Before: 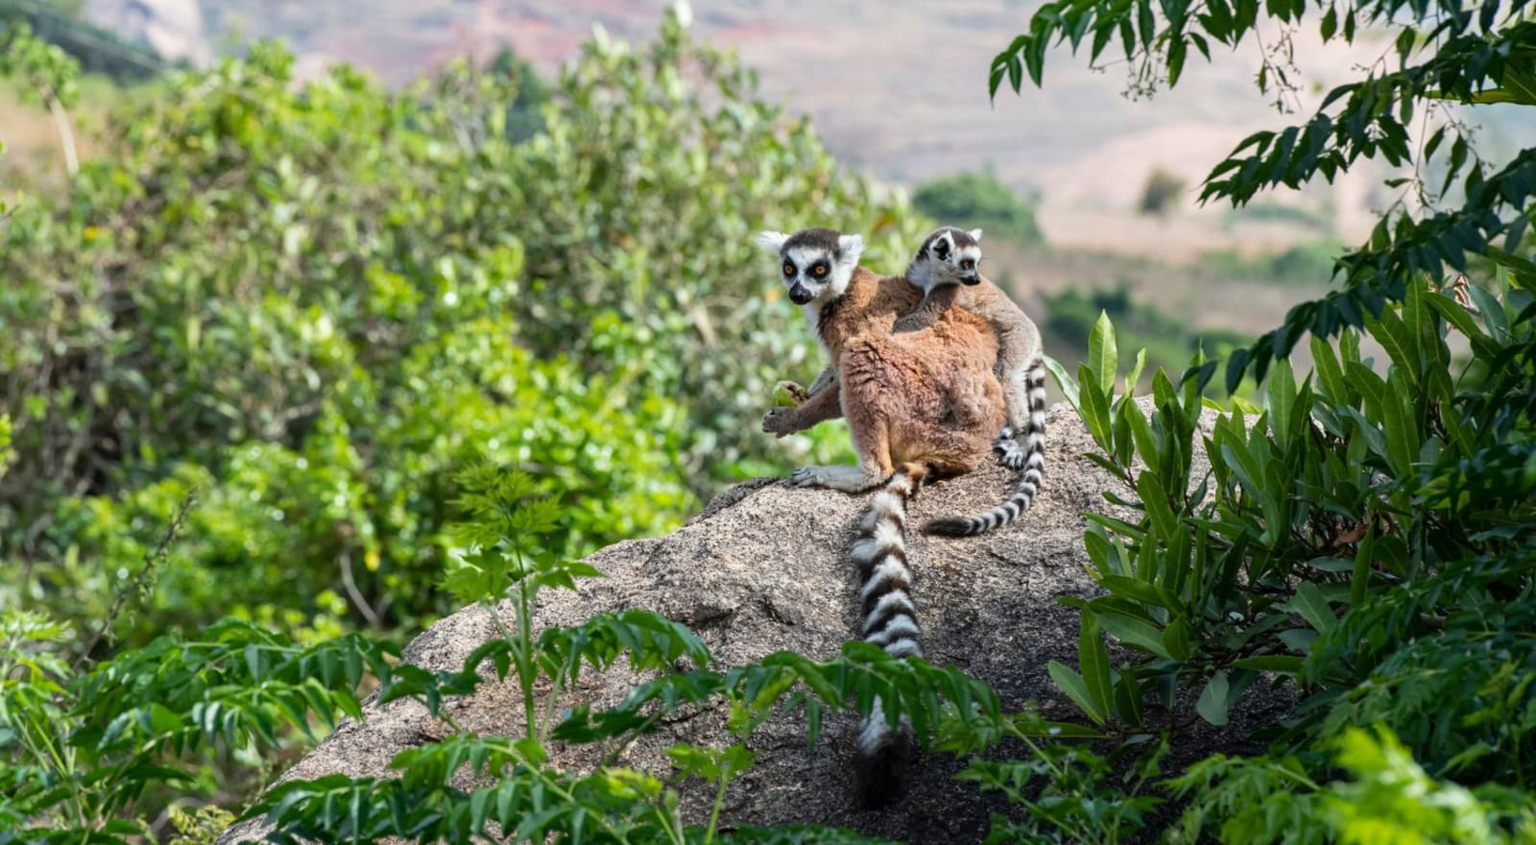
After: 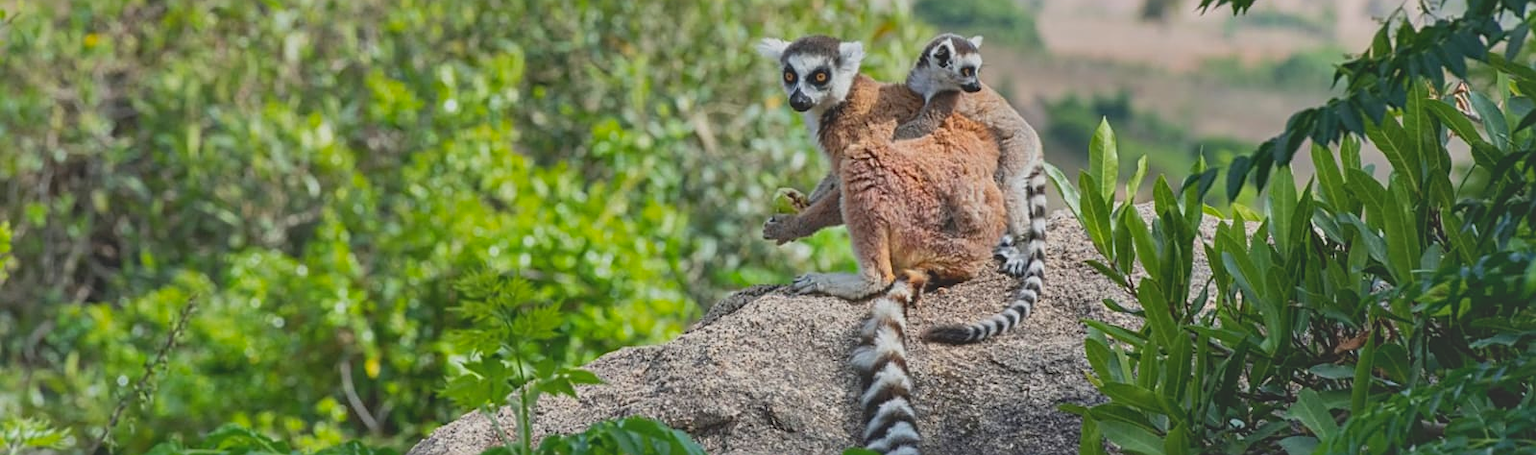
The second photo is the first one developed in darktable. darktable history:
contrast brightness saturation: contrast -0.287
shadows and highlights: soften with gaussian
crop and rotate: top 23.044%, bottom 23.03%
sharpen: on, module defaults
